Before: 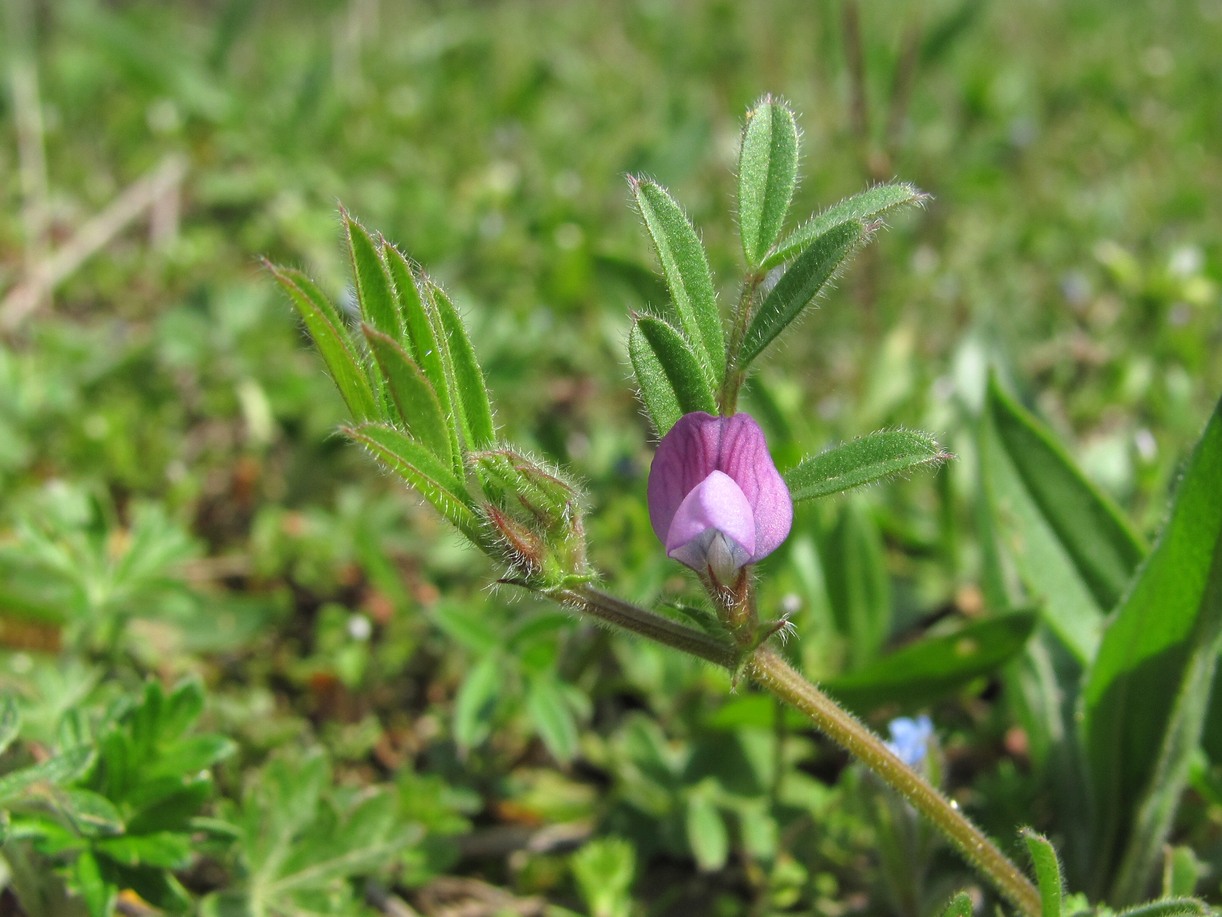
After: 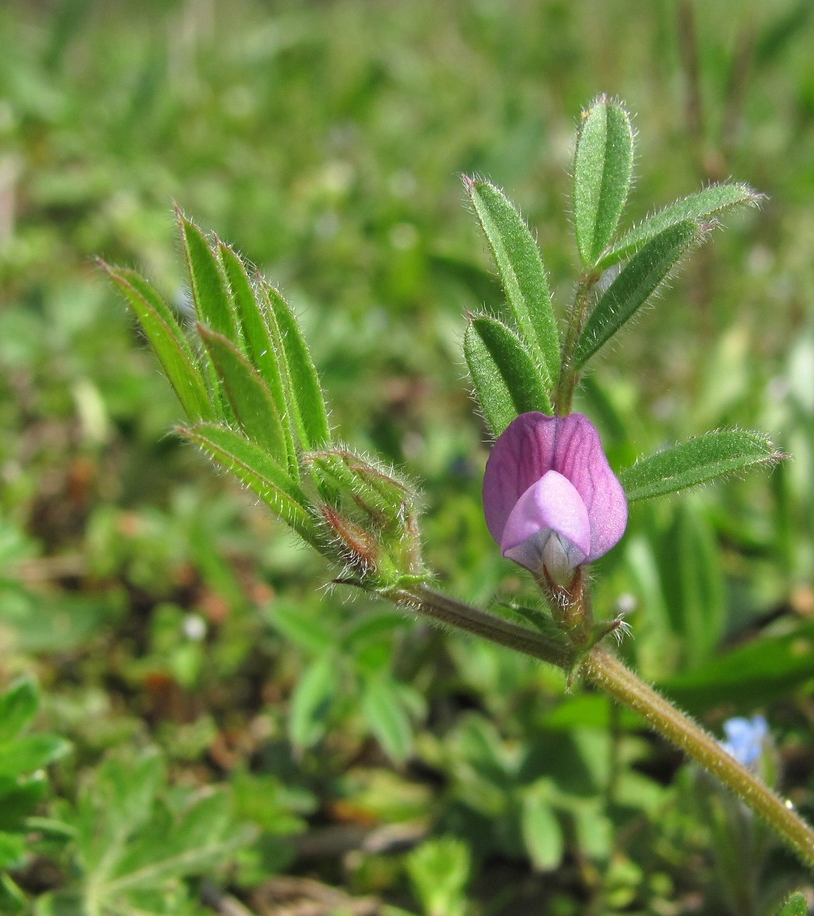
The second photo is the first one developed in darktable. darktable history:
white balance: red 1.009, blue 0.985
crop and rotate: left 13.537%, right 19.796%
